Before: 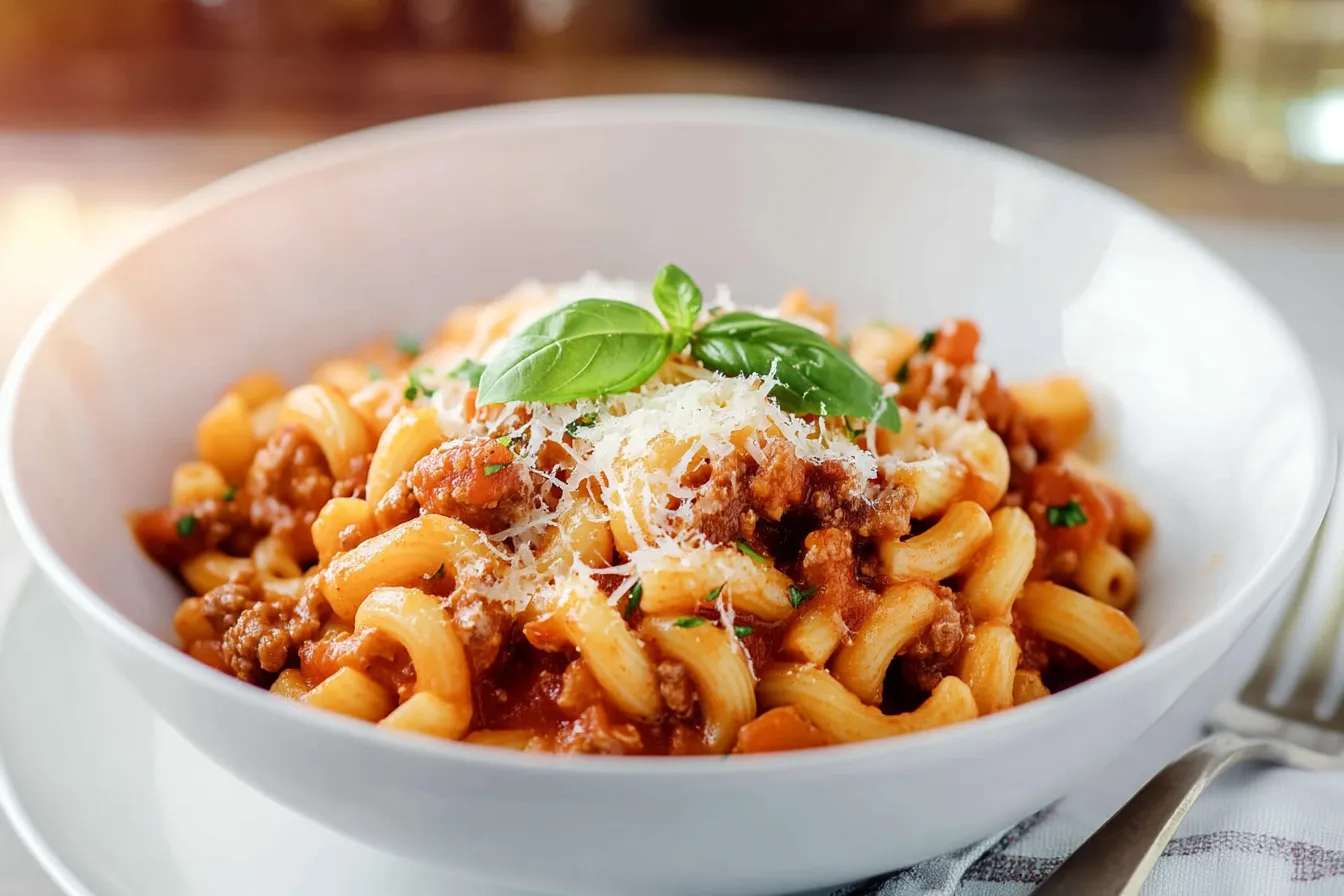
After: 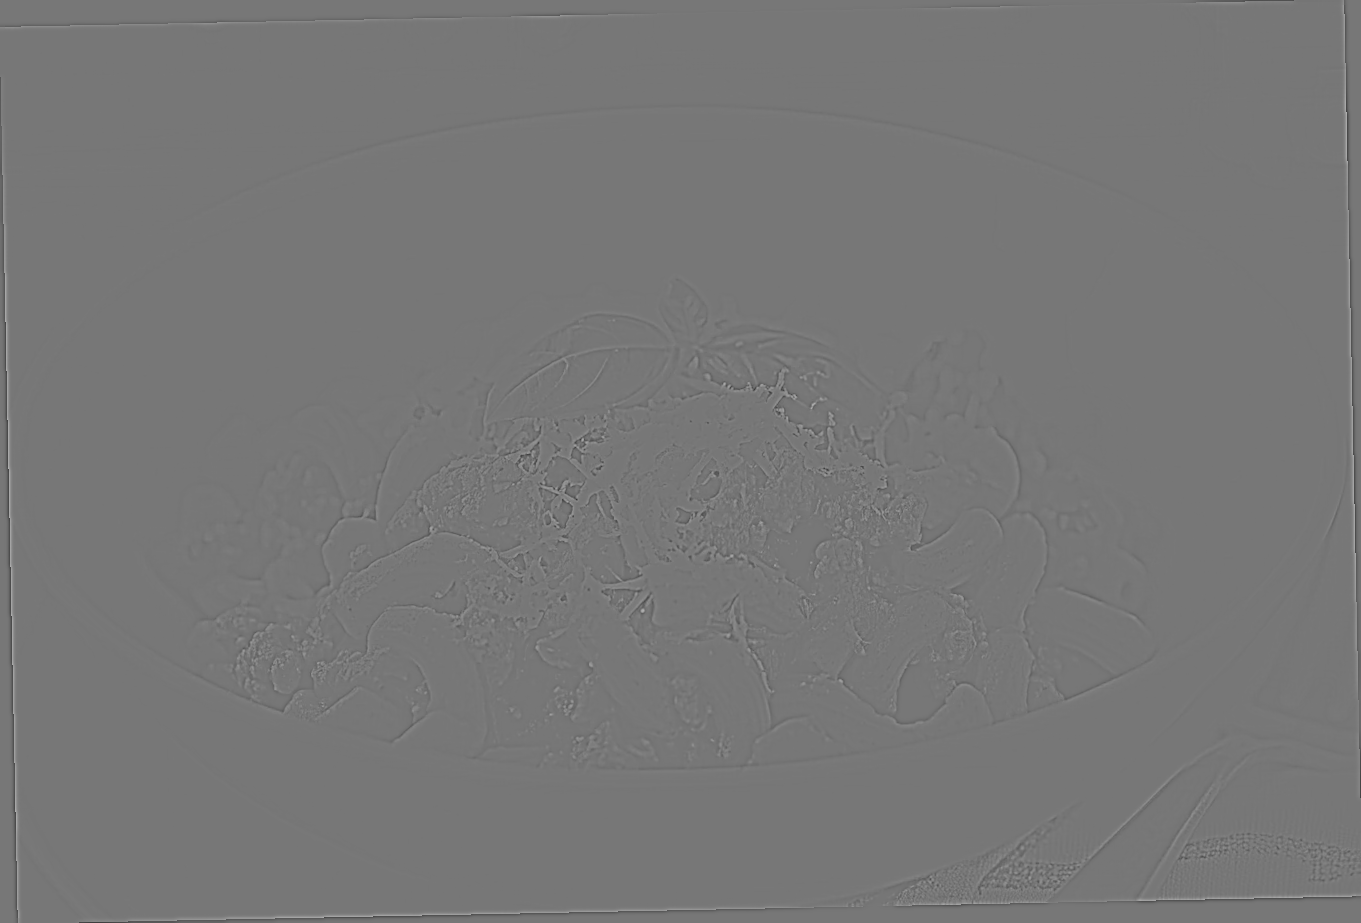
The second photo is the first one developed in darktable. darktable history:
rotate and perspective: rotation -1.17°, automatic cropping off
shadows and highlights: shadows 20.91, highlights -82.73, soften with gaussian
highpass: sharpness 5.84%, contrast boost 8.44%
sharpen: on, module defaults
white balance: red 1.045, blue 0.932
